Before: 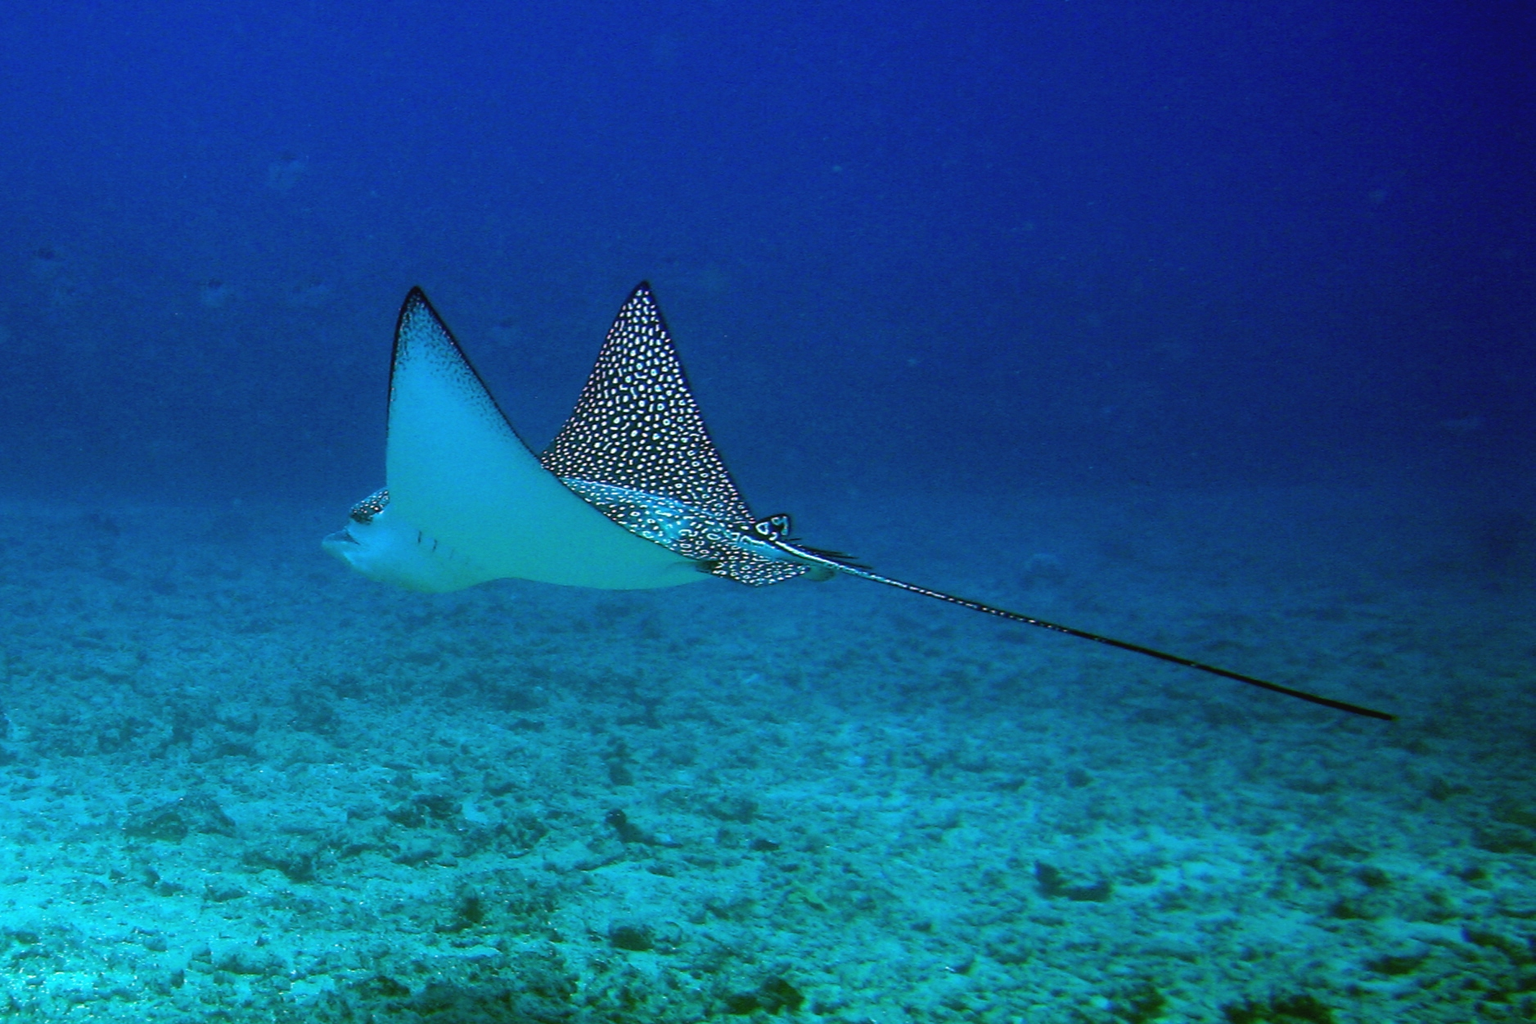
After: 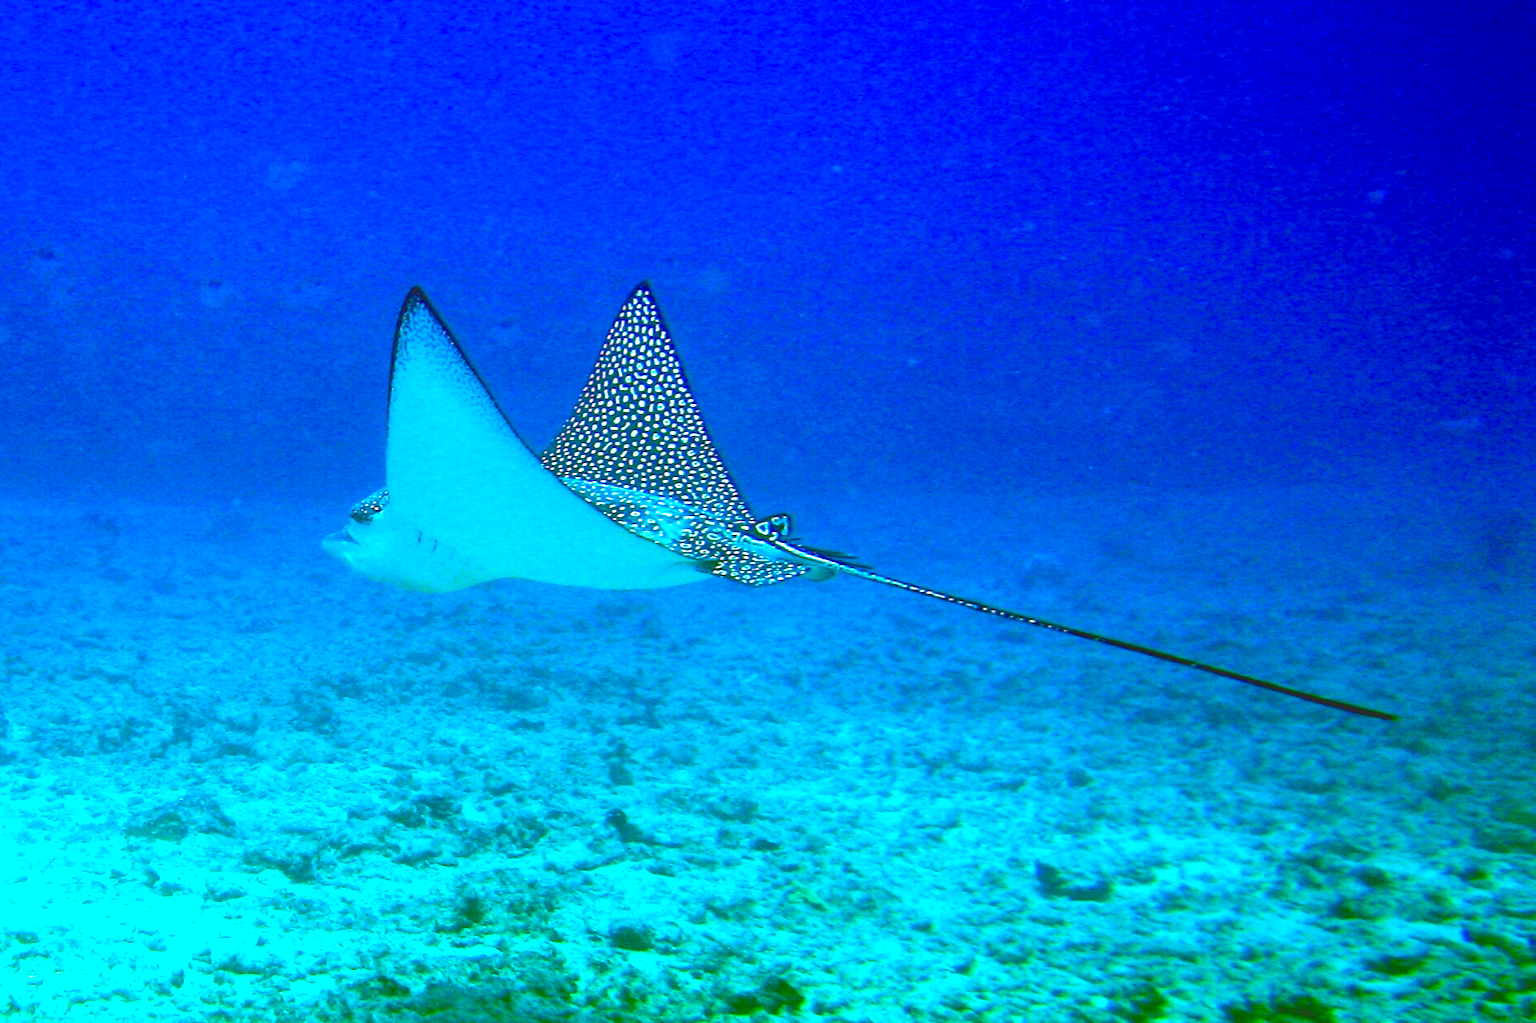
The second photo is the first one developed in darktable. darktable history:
exposure: black level correction 0, exposure 1.096 EV, compensate highlight preservation false
color balance rgb: linear chroma grading › global chroma 15.533%, perceptual saturation grading › global saturation 30.33%, global vibrance 14.669%
tone equalizer: -7 EV 0.145 EV, -6 EV 0.6 EV, -5 EV 1.17 EV, -4 EV 1.36 EV, -3 EV 1.17 EV, -2 EV 0.6 EV, -1 EV 0.167 EV
